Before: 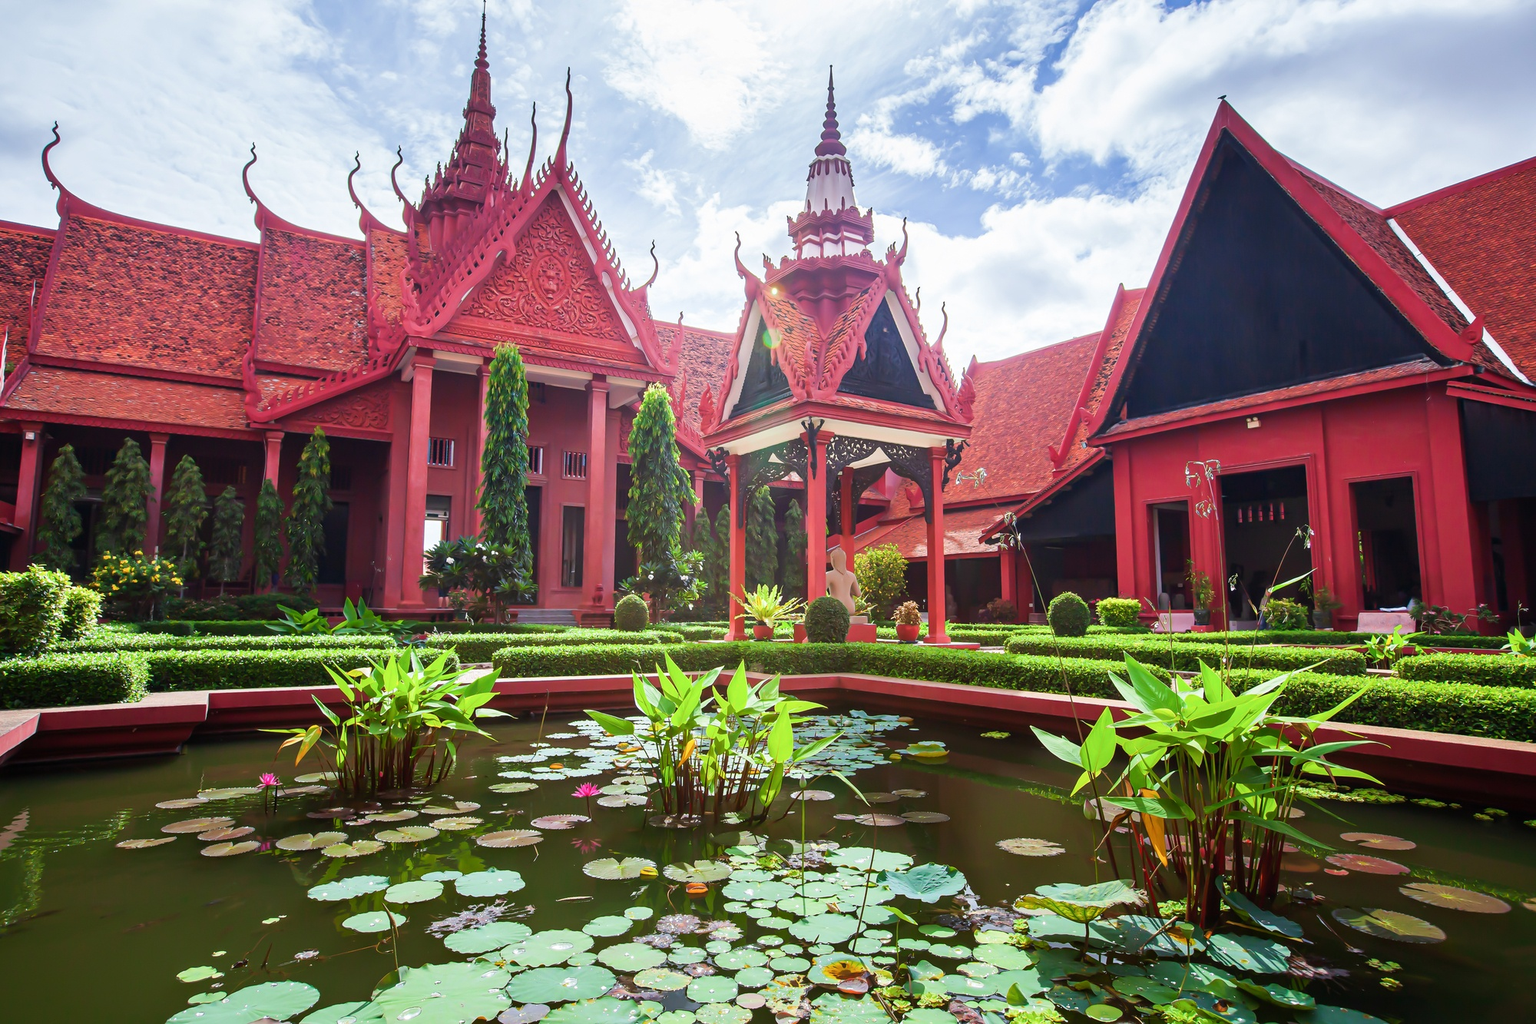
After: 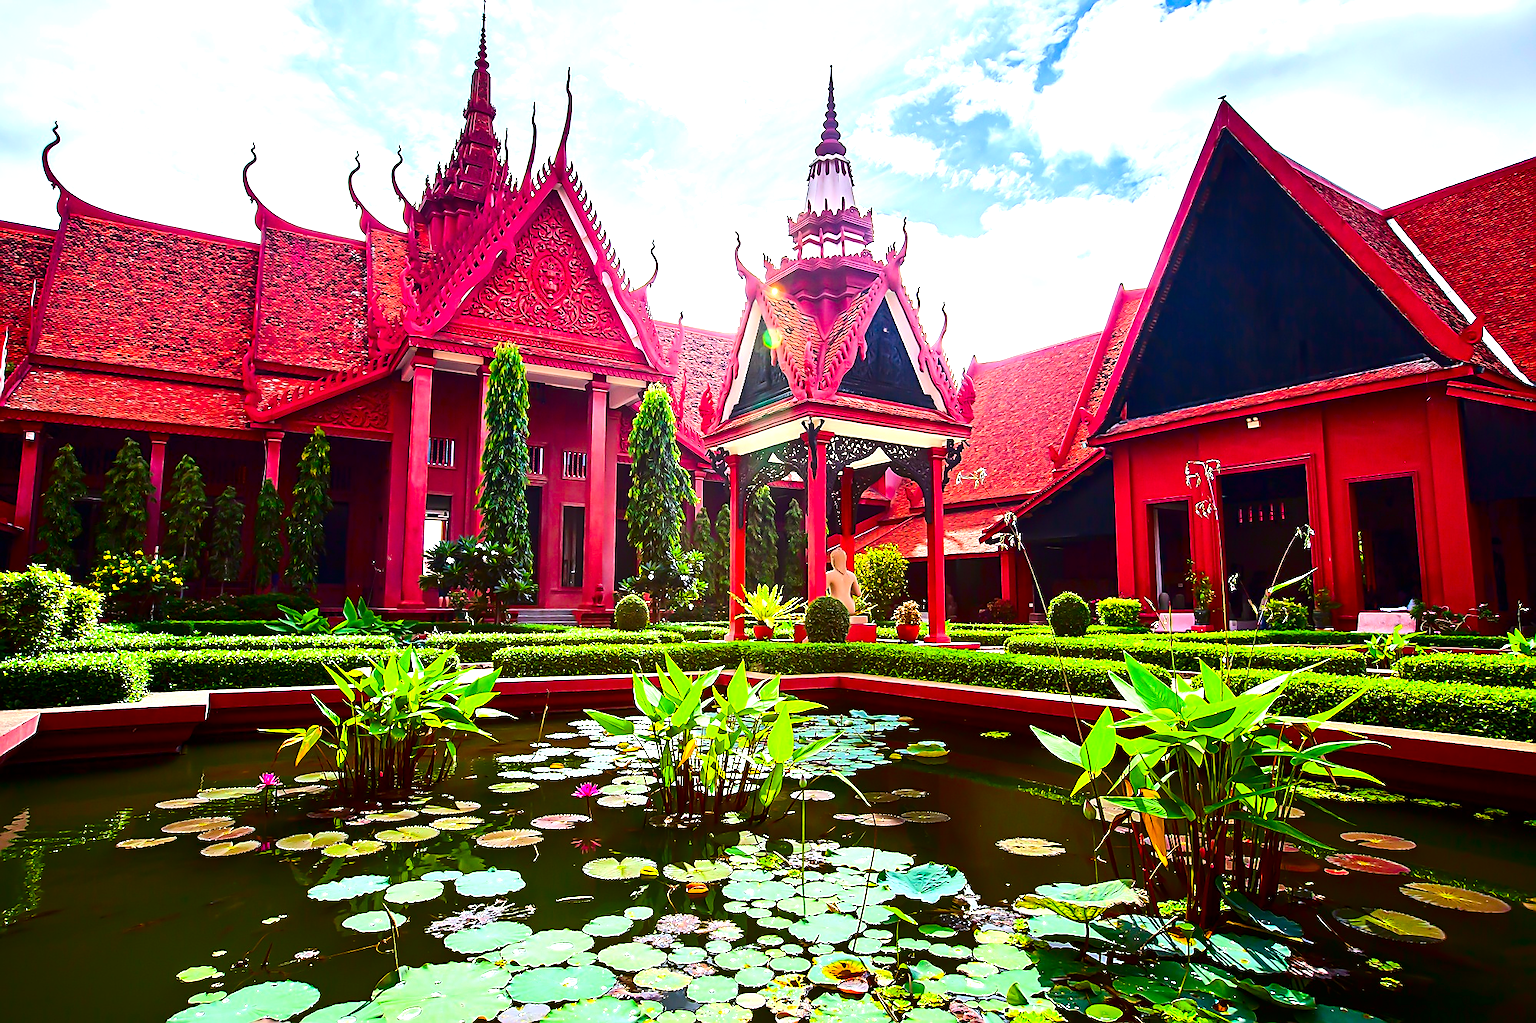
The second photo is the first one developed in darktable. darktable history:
sharpen: radius 1.358, amount 1.251, threshold 0.81
exposure: exposure 0.643 EV, compensate exposure bias true, compensate highlight preservation false
color balance rgb: power › chroma 0.654%, power › hue 60°, perceptual saturation grading › global saturation 29.903%, contrast 4.462%
shadows and highlights: radius 333.38, shadows 53.39, highlights -98.1, compress 94.61%, soften with gaussian
contrast brightness saturation: contrast 0.22, brightness -0.189, saturation 0.244
